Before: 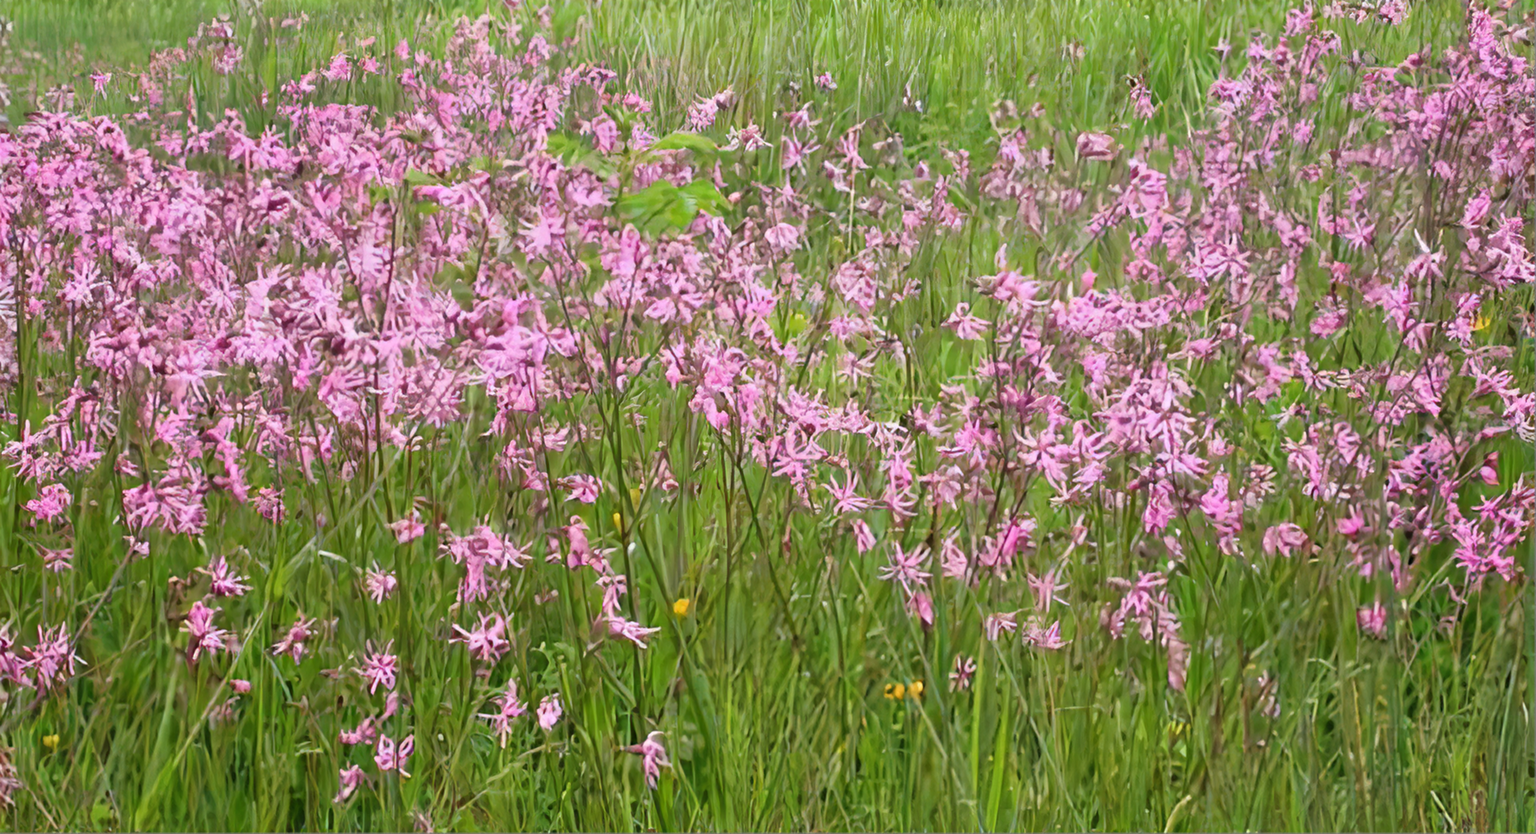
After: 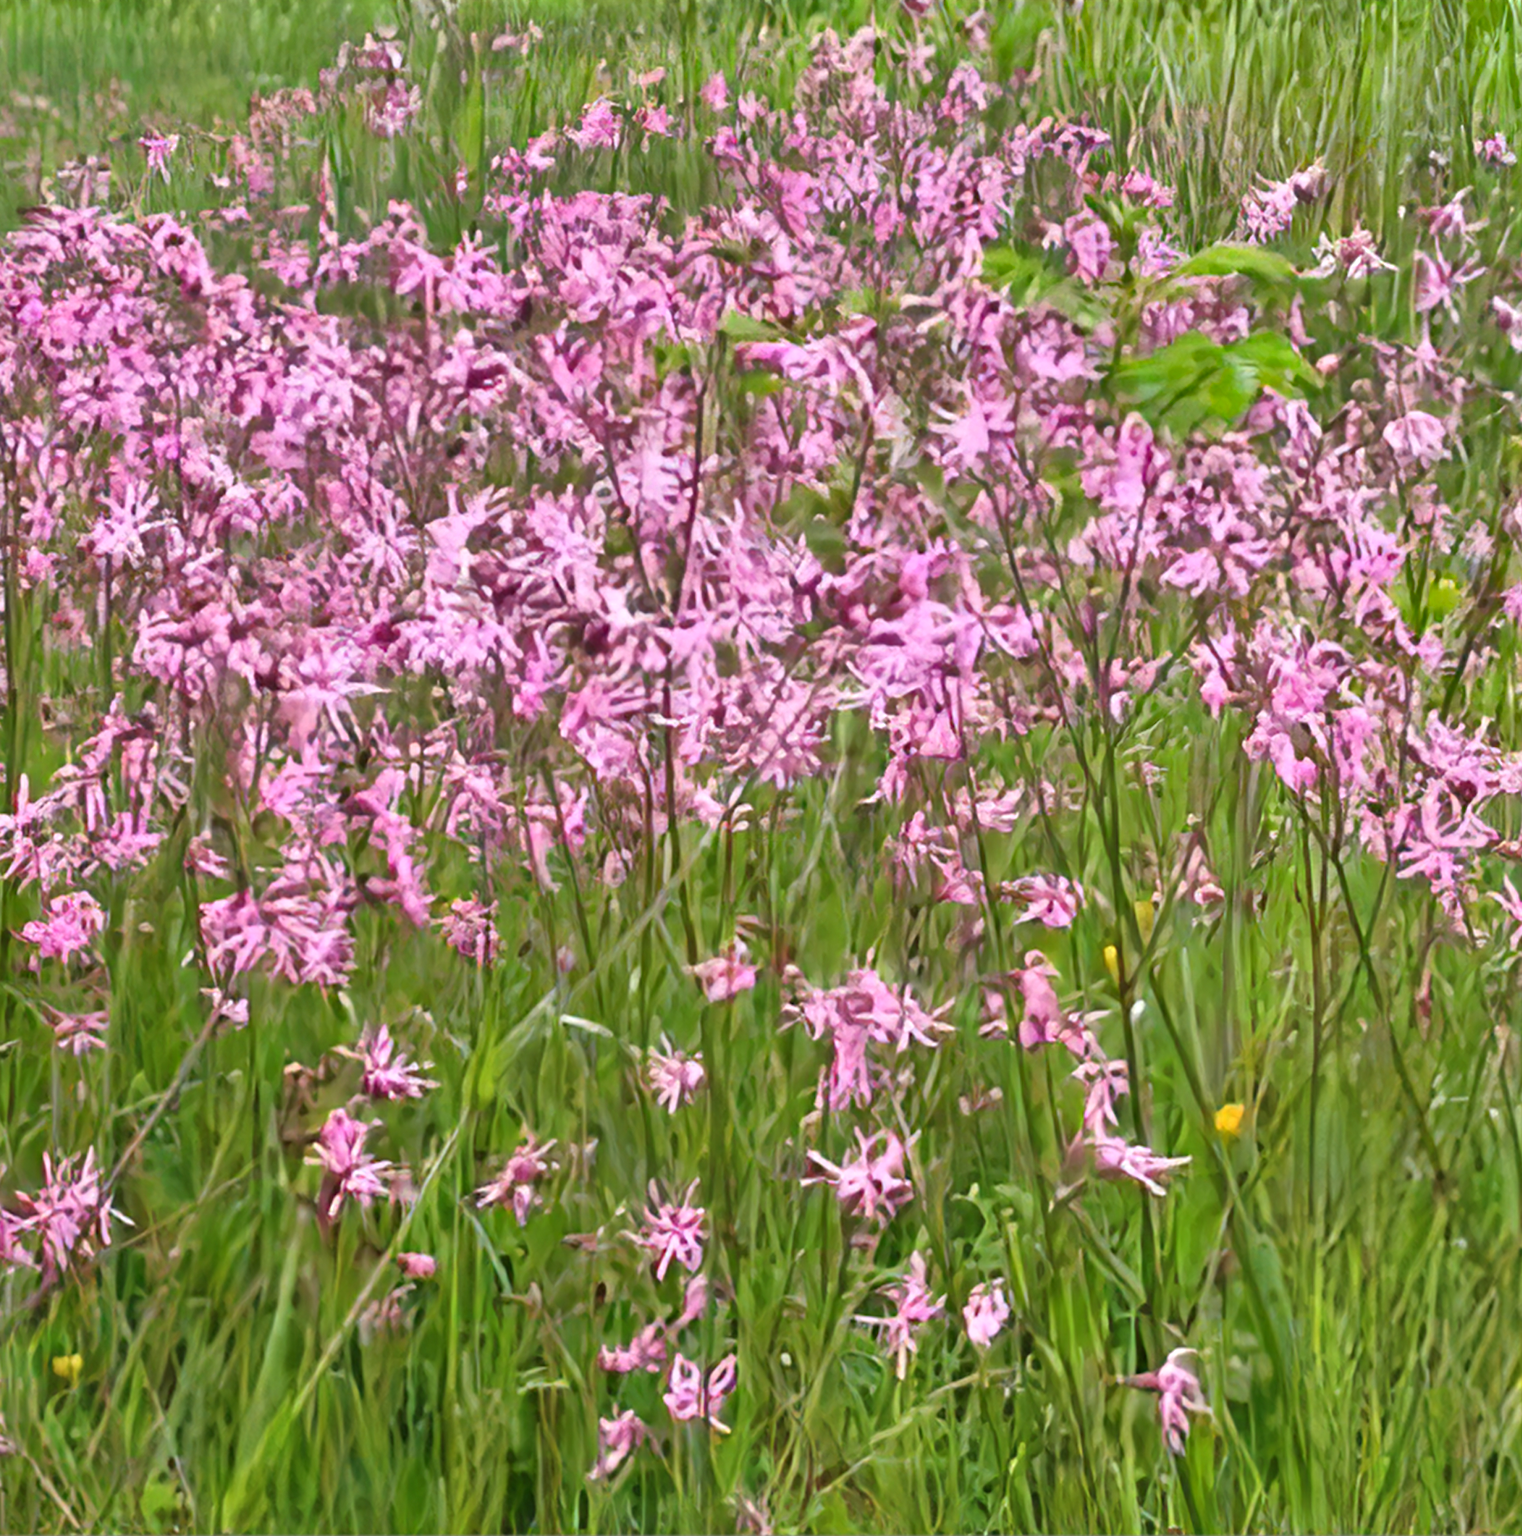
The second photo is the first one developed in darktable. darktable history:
crop: left 0.958%, right 45.243%, bottom 0.082%
shadows and highlights: radius 107.5, shadows 40.73, highlights -72.94, low approximation 0.01, soften with gaussian
exposure: exposure 0.25 EV, compensate exposure bias true, compensate highlight preservation false
